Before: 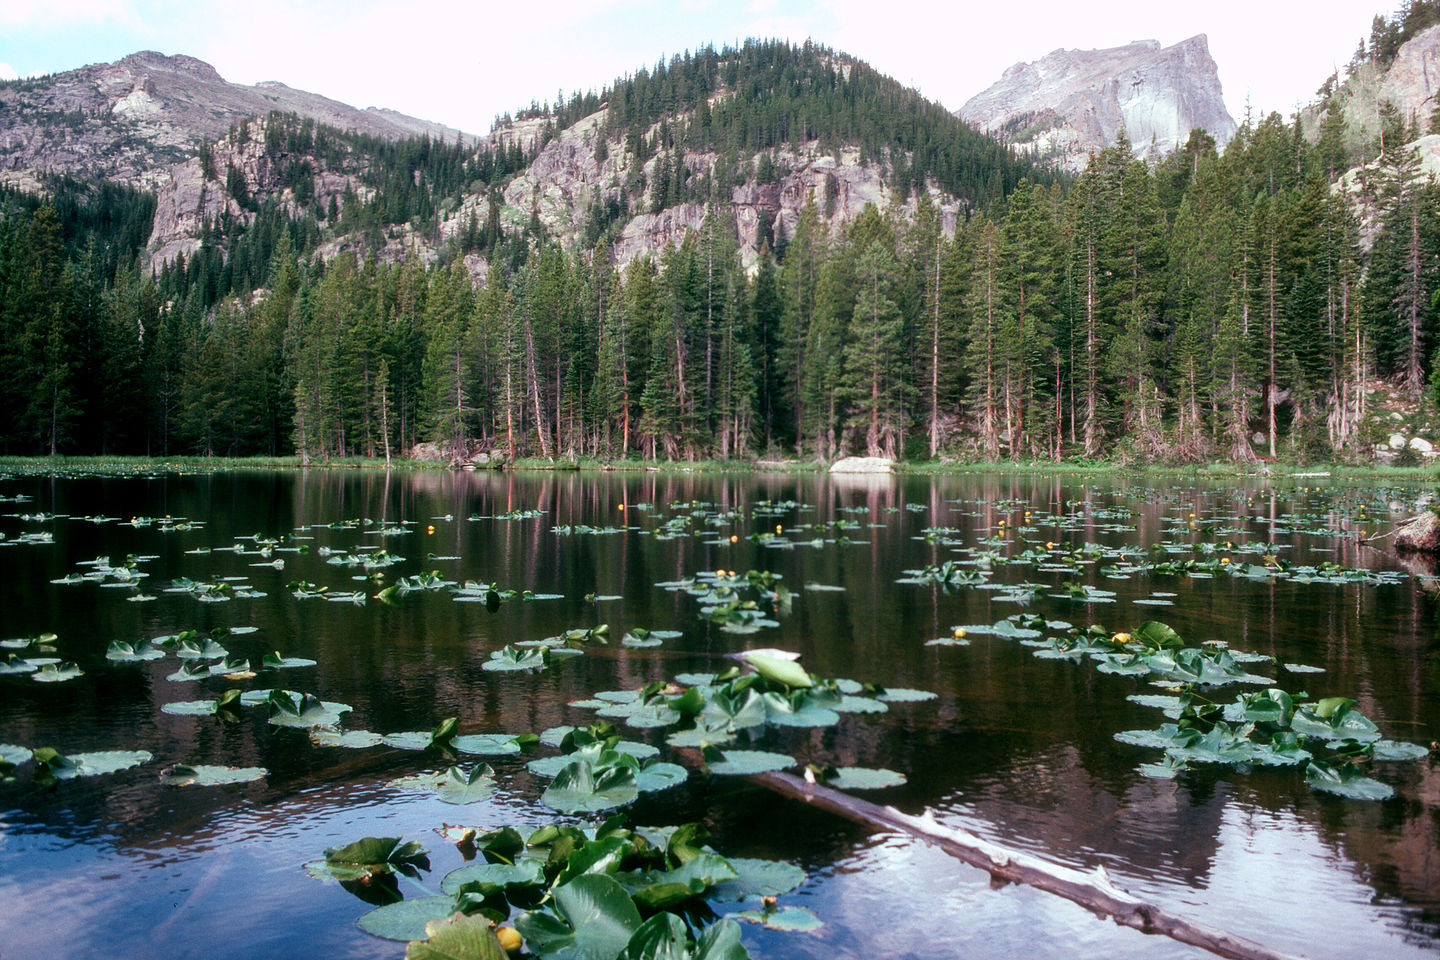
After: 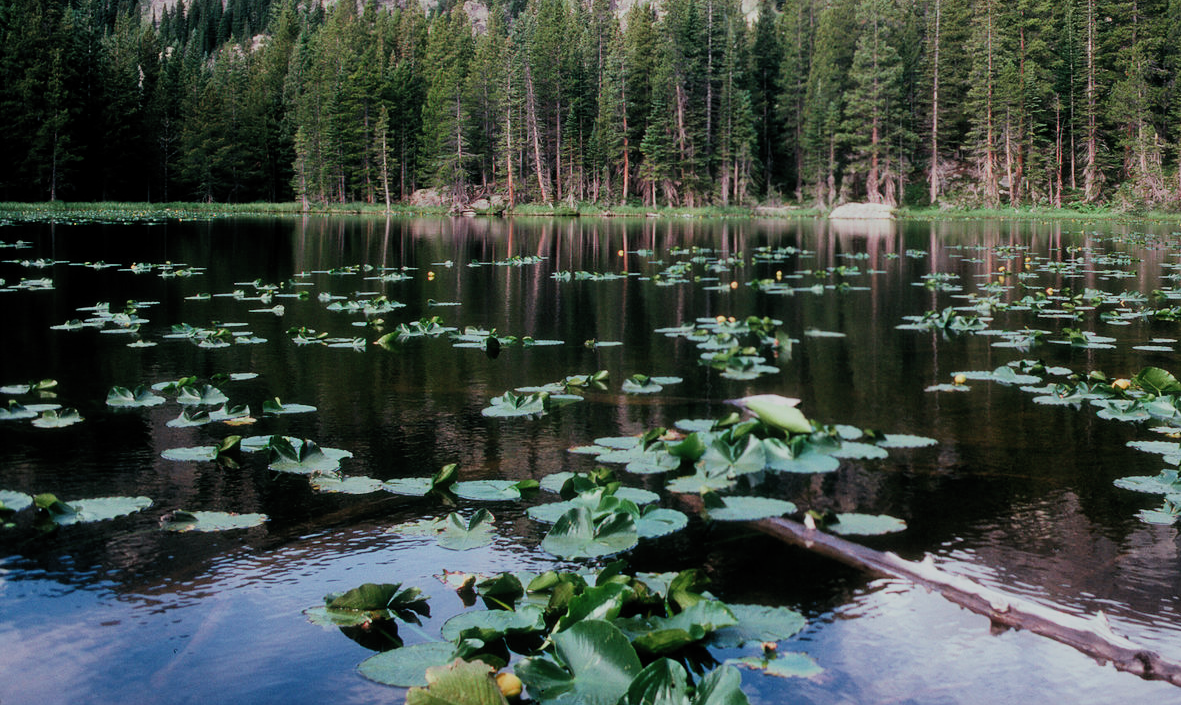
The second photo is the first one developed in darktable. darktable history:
crop: top 26.466%, right 17.954%
filmic rgb: black relative exposure -7.65 EV, white relative exposure 4.56 EV, hardness 3.61, contrast 1.051, color science v5 (2021), contrast in shadows safe, contrast in highlights safe
